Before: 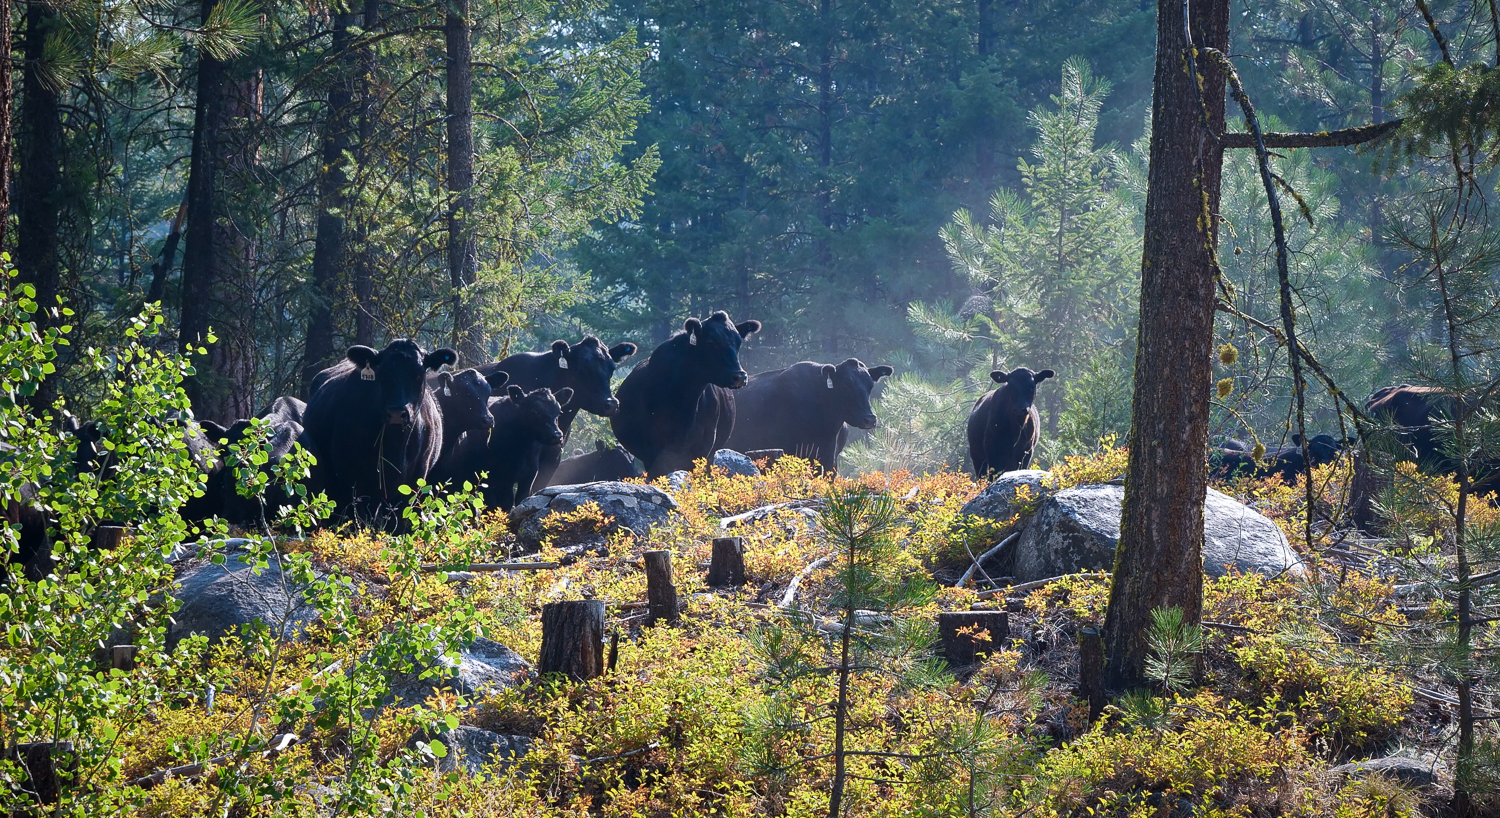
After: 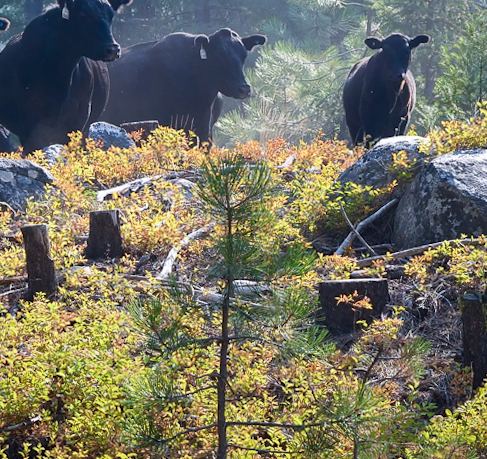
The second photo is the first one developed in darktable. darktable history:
crop: left 40.878%, top 39.176%, right 25.993%, bottom 3.081%
rotate and perspective: rotation -1.32°, lens shift (horizontal) -0.031, crop left 0.015, crop right 0.985, crop top 0.047, crop bottom 0.982
